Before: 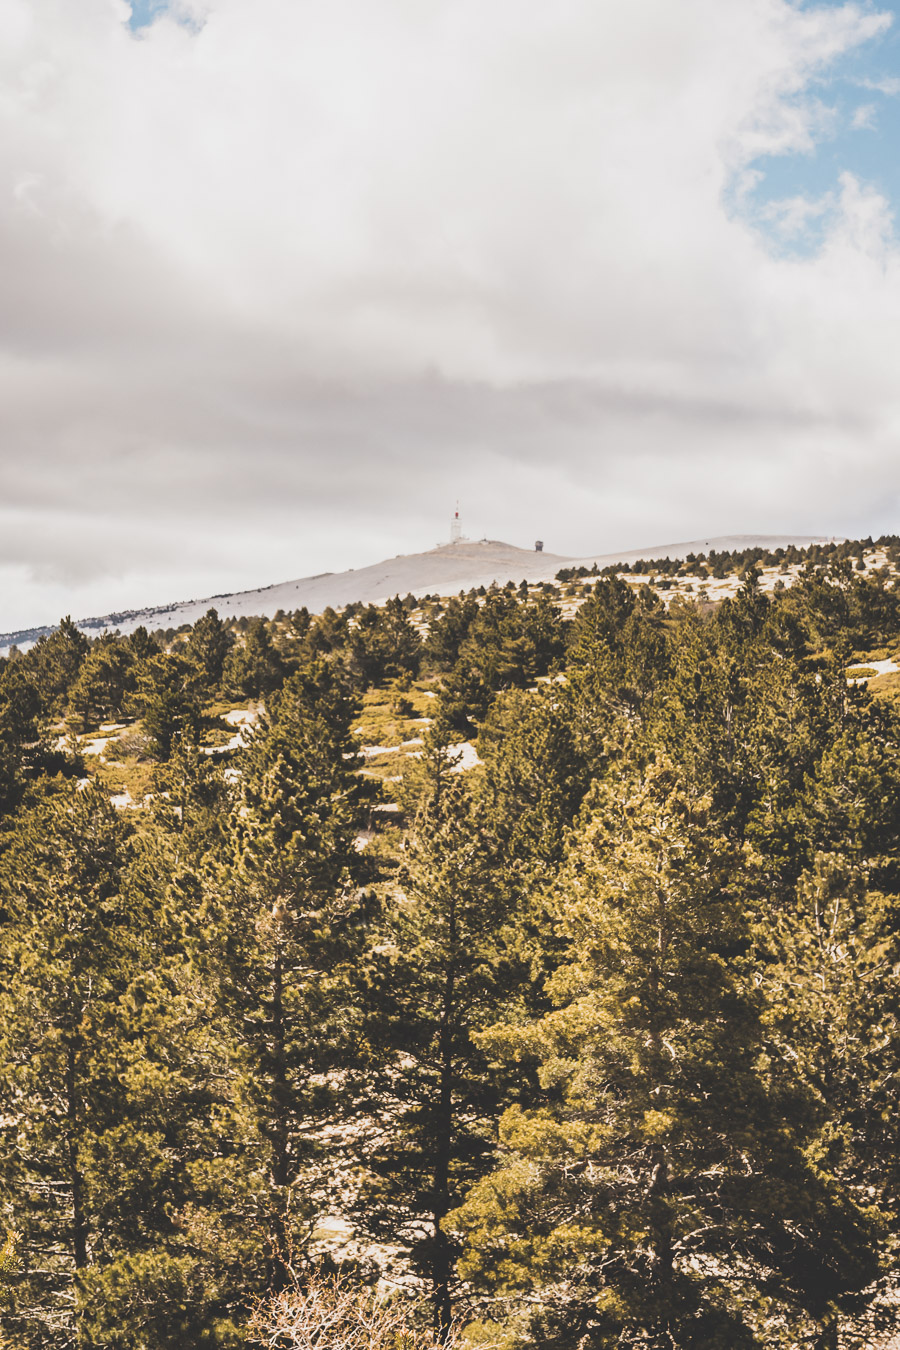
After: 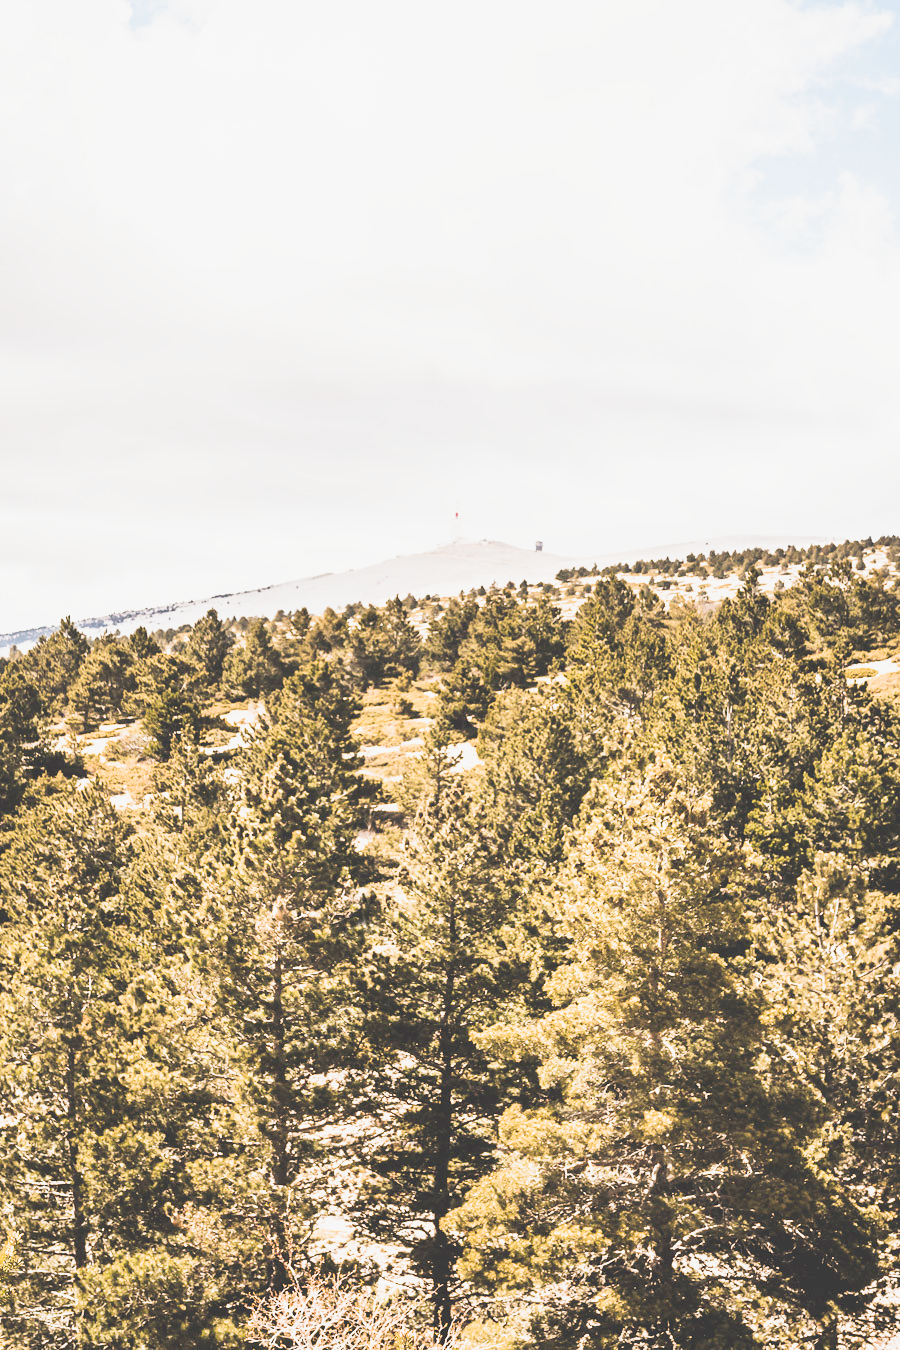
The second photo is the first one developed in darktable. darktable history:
exposure: black level correction 0, exposure 1.388 EV, compensate exposure bias true, compensate highlight preservation false
sigmoid: contrast 1.7
